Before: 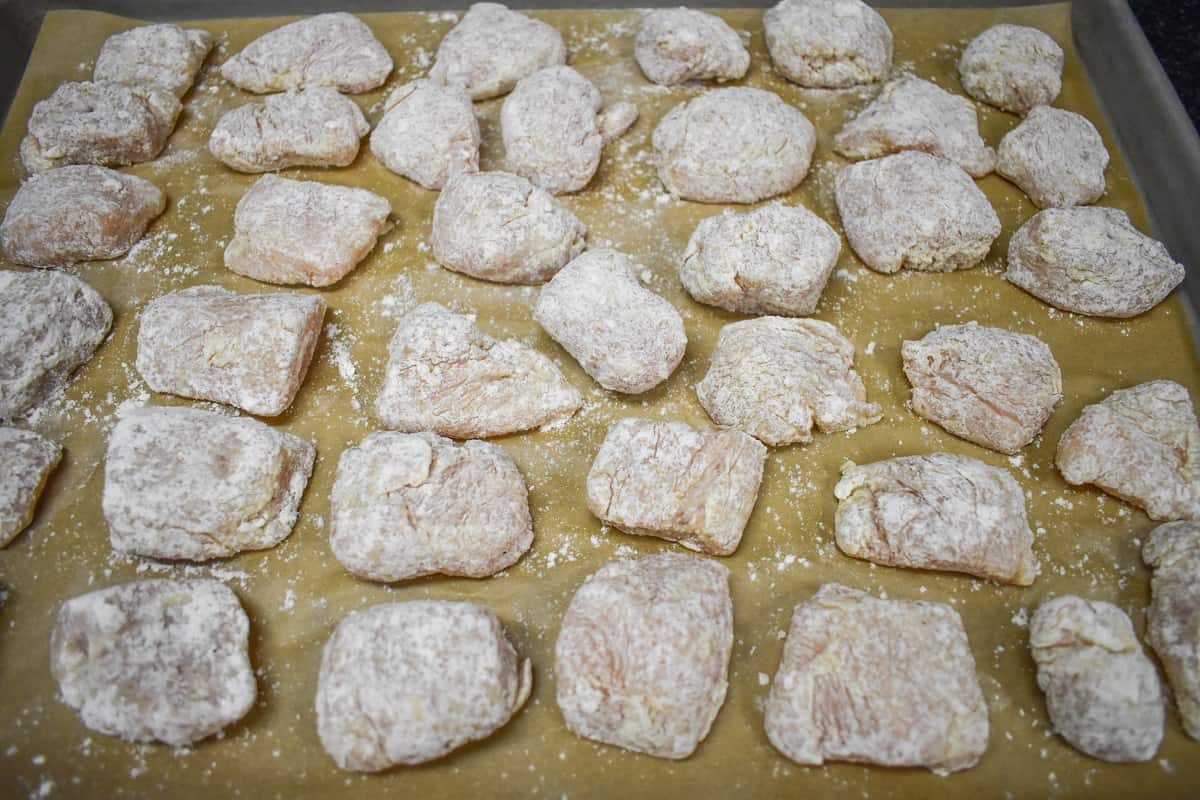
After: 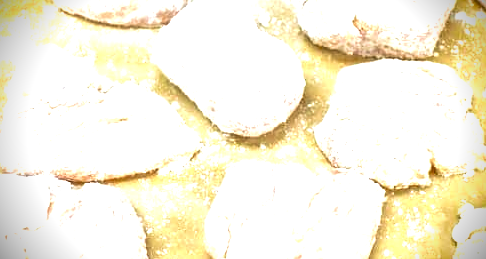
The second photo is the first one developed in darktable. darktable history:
vignetting: fall-off start 89.11%, fall-off radius 43.34%, brightness -1, saturation 0.494, width/height ratio 1.159
velvia: strength 24.41%
crop: left 31.866%, top 32.227%, right 27.572%, bottom 35.338%
exposure: black level correction 0.001, exposure 1.726 EV, compensate highlight preservation false
